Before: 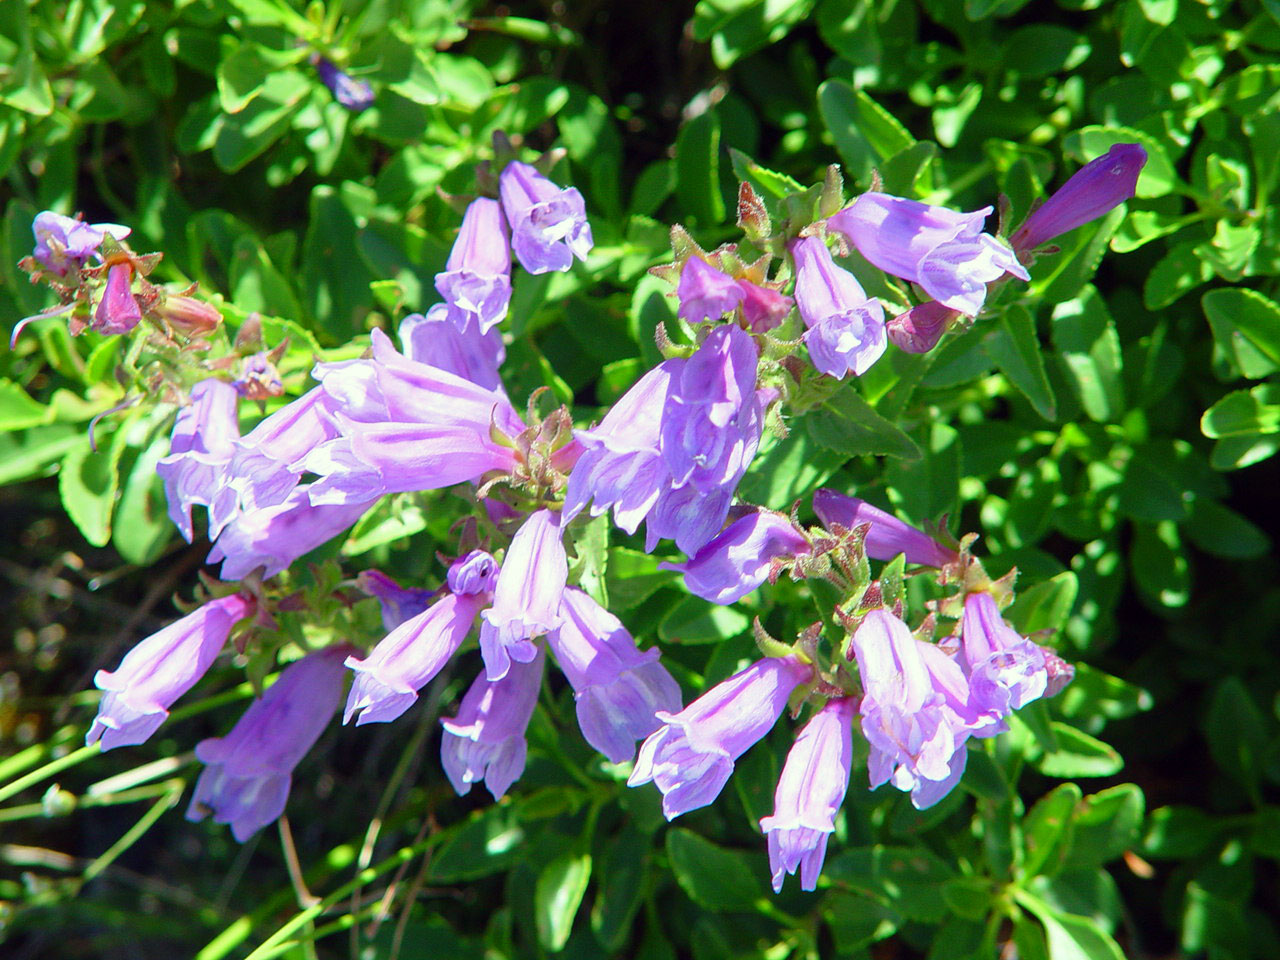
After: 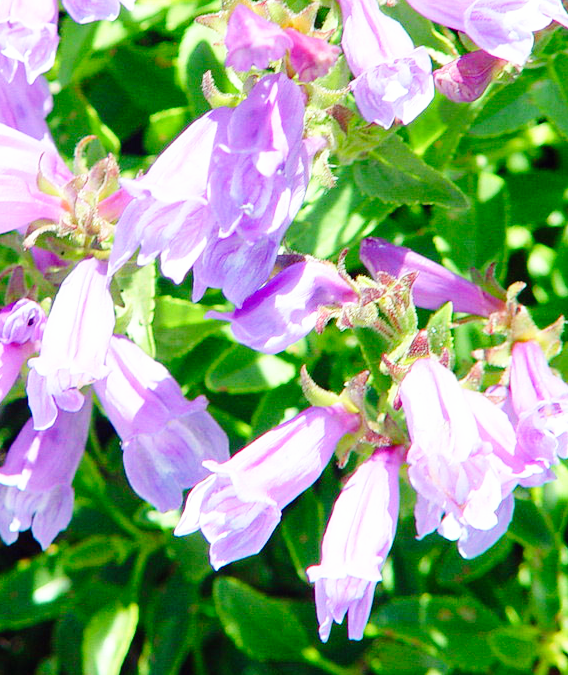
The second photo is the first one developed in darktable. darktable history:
crop: left 35.432%, top 26.233%, right 20.145%, bottom 3.432%
base curve: curves: ch0 [(0, 0) (0.008, 0.007) (0.022, 0.029) (0.048, 0.089) (0.092, 0.197) (0.191, 0.399) (0.275, 0.534) (0.357, 0.65) (0.477, 0.78) (0.542, 0.833) (0.799, 0.973) (1, 1)], preserve colors none
